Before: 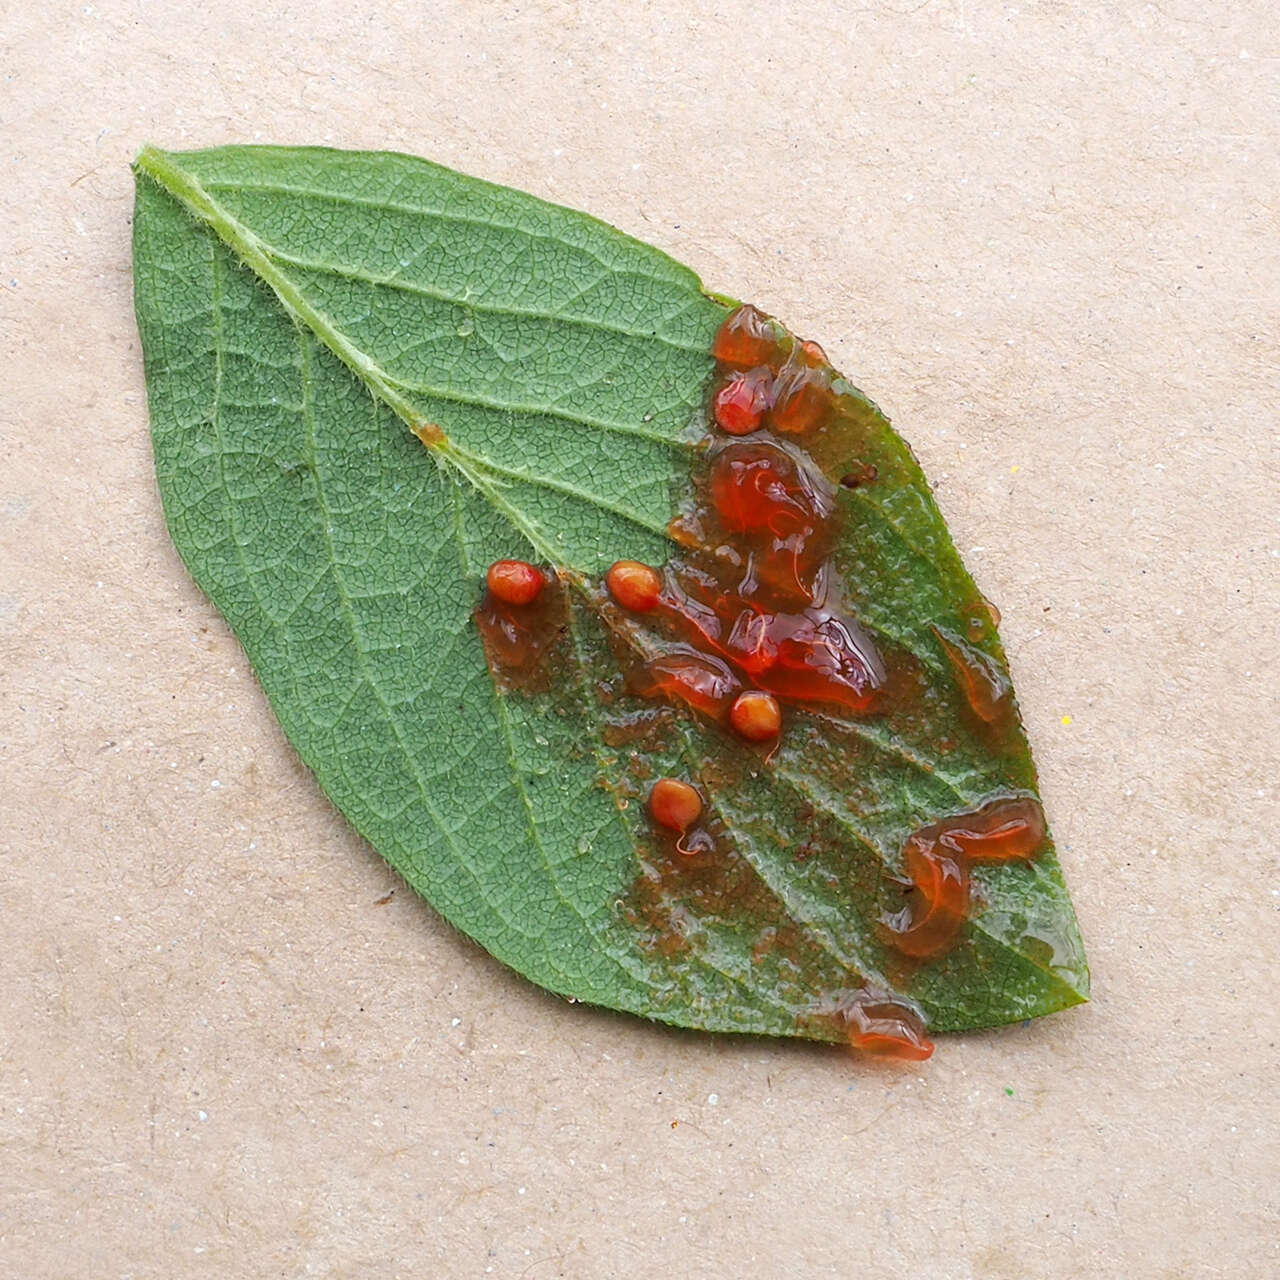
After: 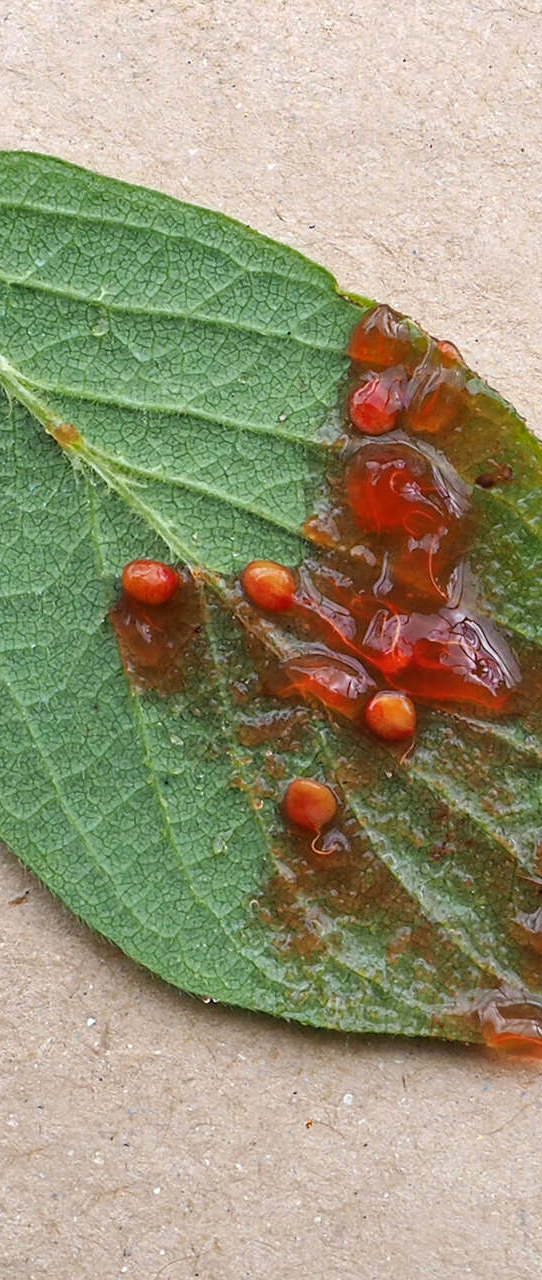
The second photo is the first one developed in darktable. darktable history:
crop: left 28.532%, right 29.084%
shadows and highlights: shadows 58.79, soften with gaussian
